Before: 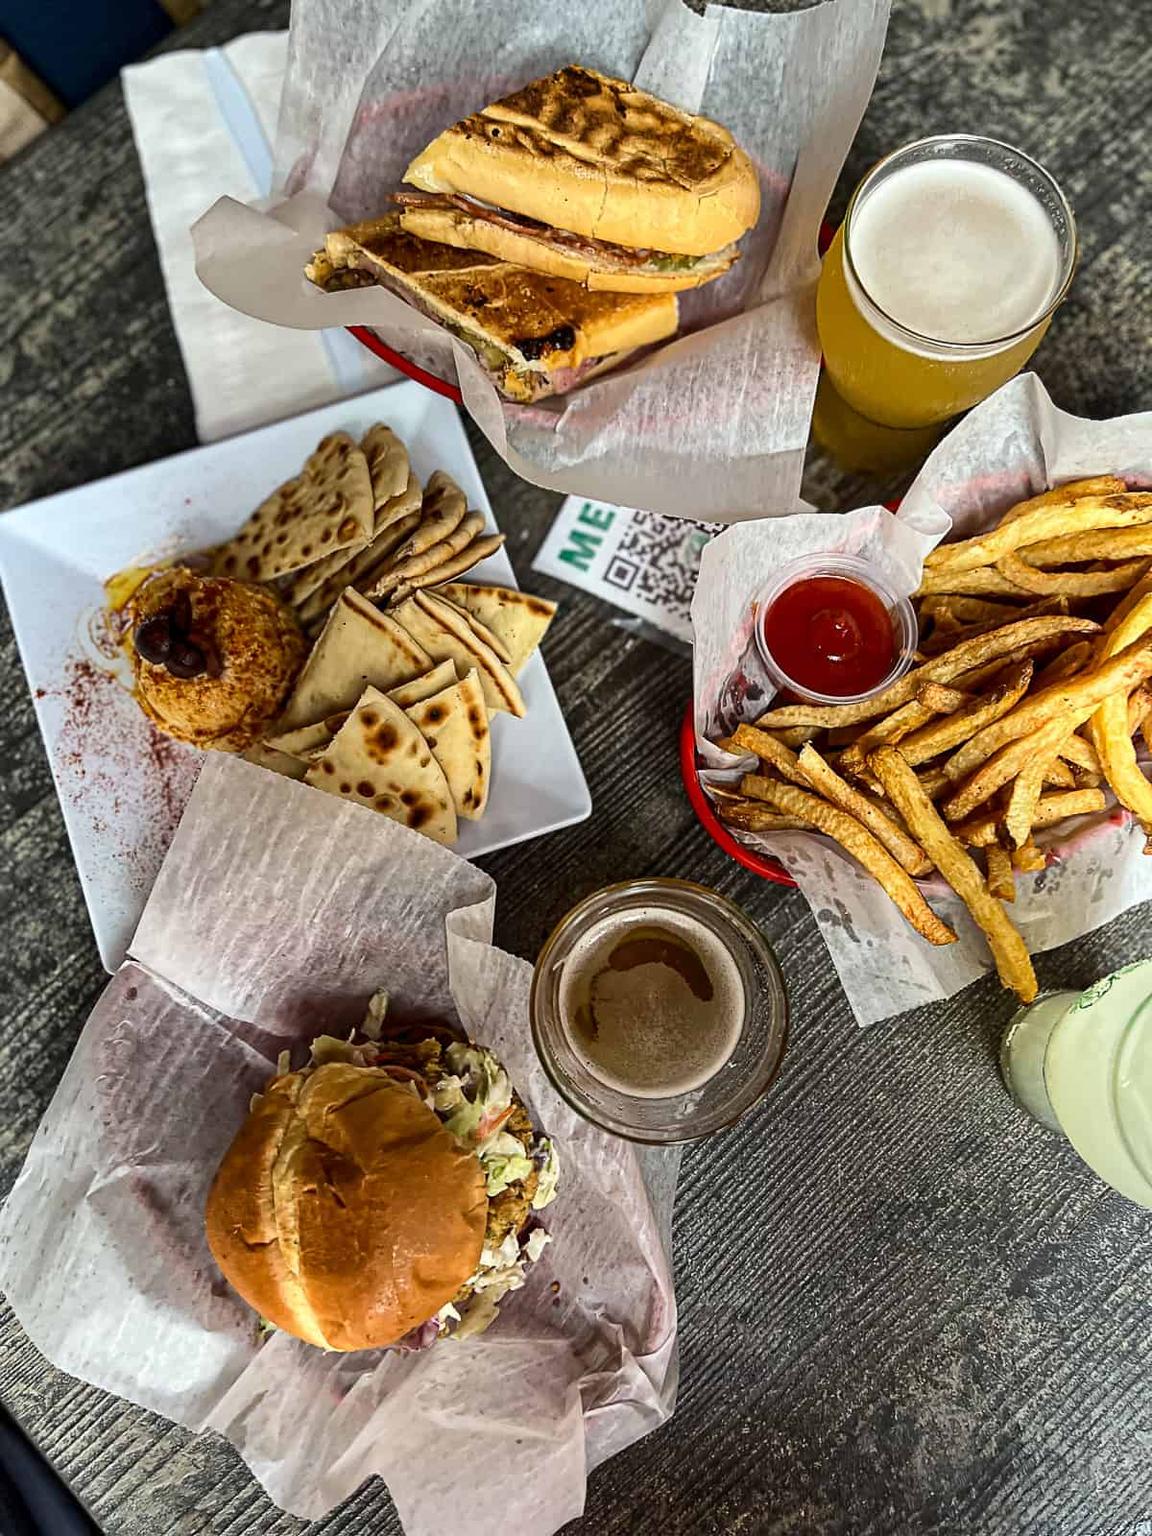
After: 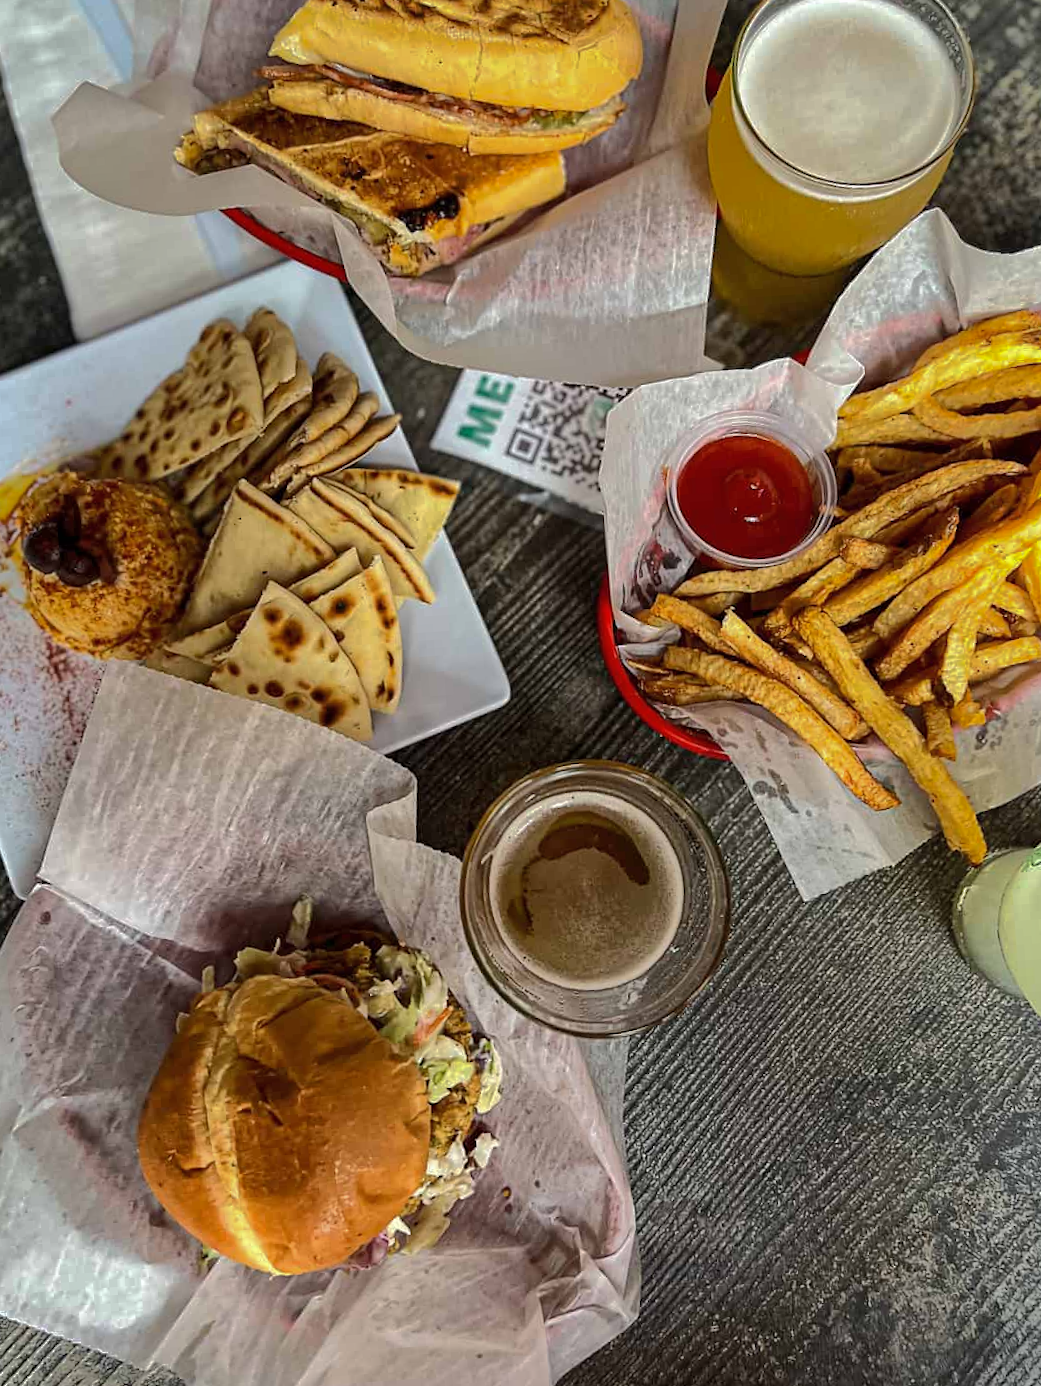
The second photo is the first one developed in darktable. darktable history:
crop and rotate: angle 3.91°, left 5.515%, top 5.703%
shadows and highlights: shadows 25.93, highlights -69.83
